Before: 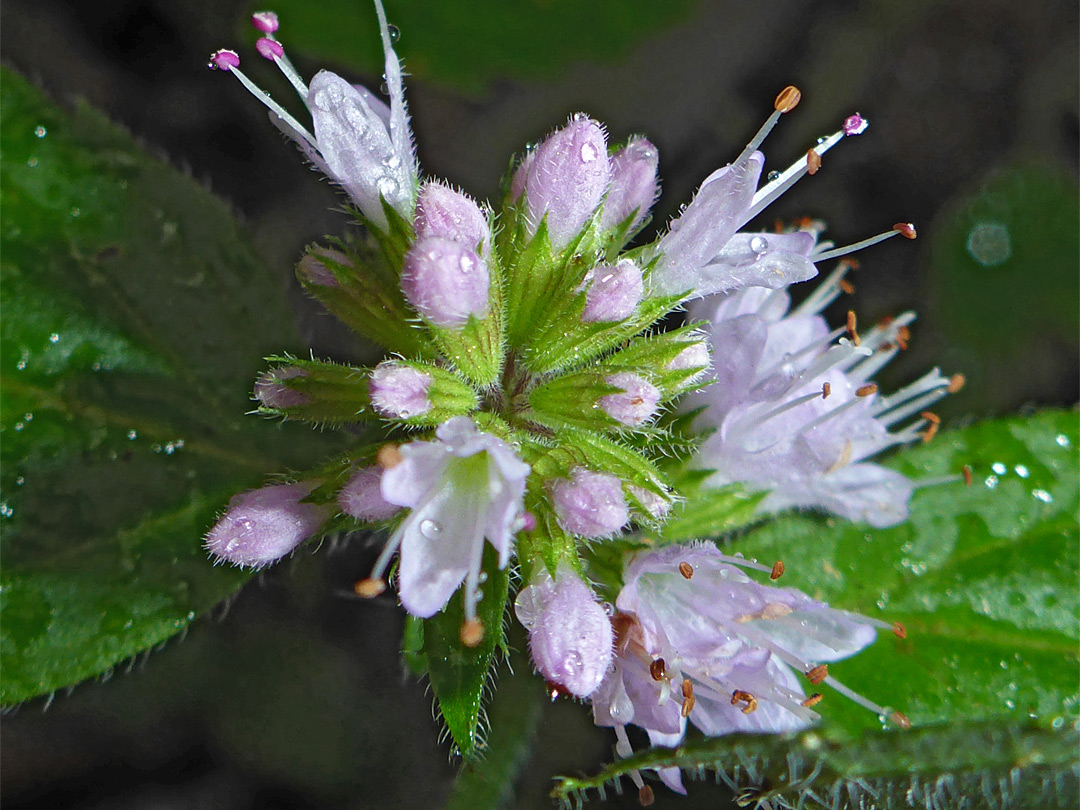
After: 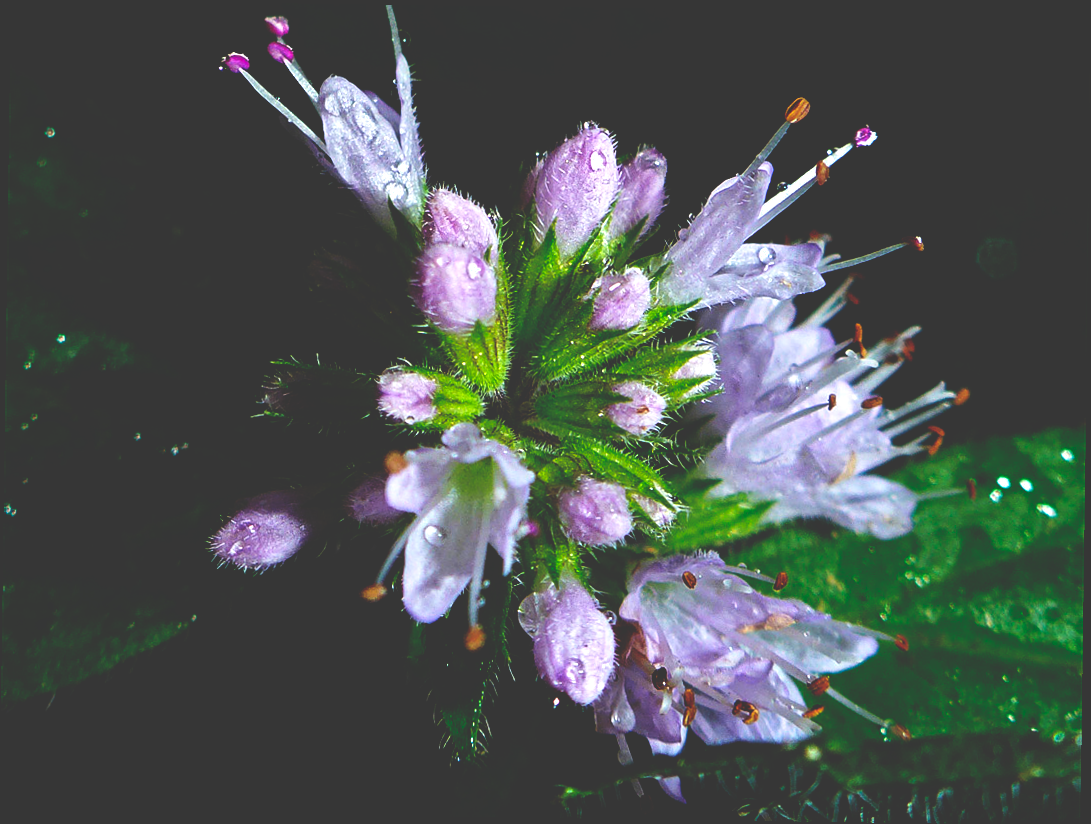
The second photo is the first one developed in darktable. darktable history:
rotate and perspective: rotation 0.8°, automatic cropping off
base curve: curves: ch0 [(0, 0.036) (0.083, 0.04) (0.804, 1)], preserve colors none
